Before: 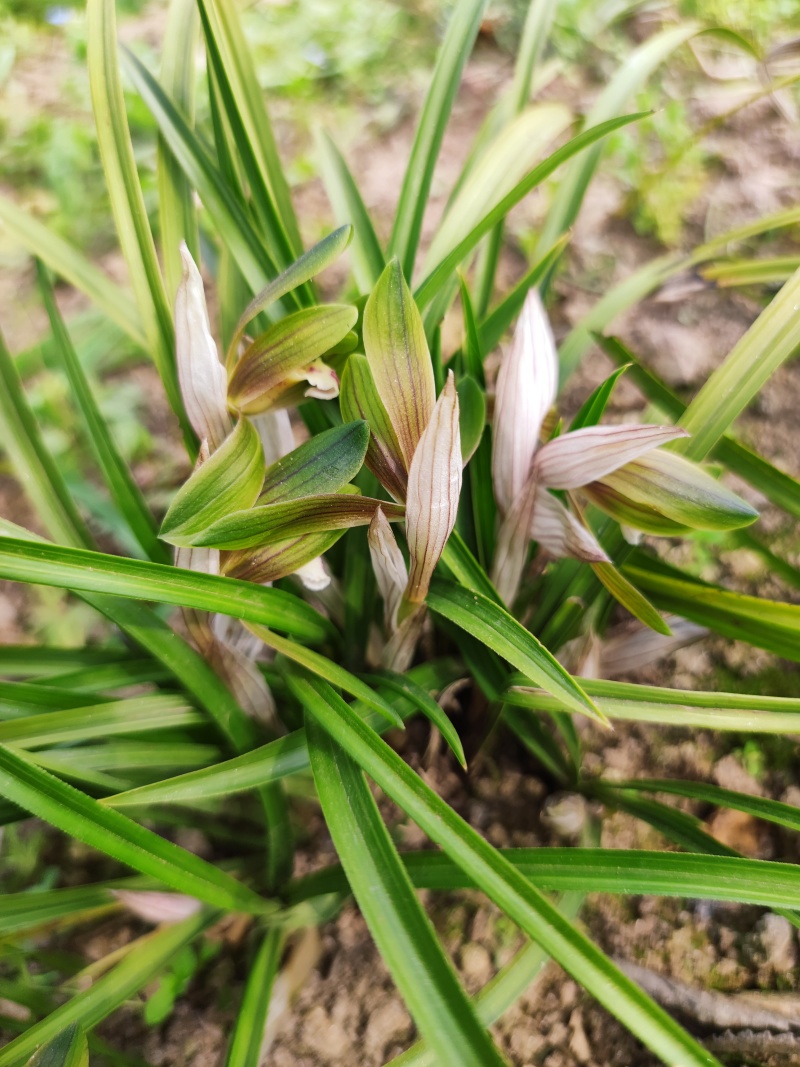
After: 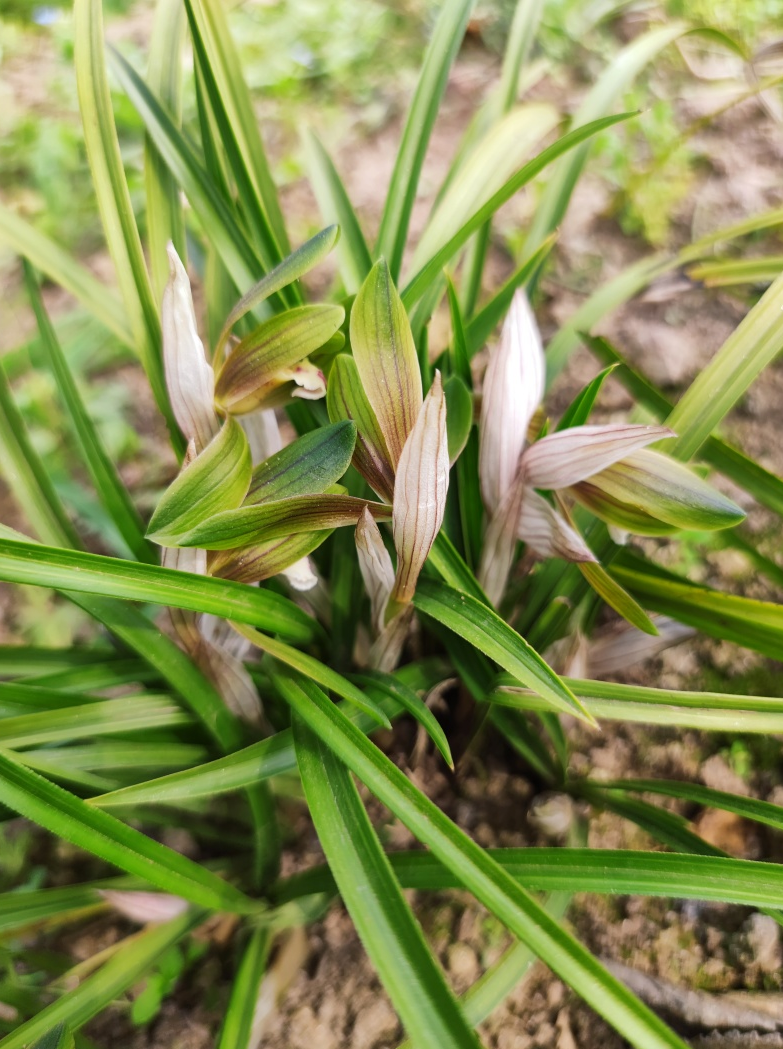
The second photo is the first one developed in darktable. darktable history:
crop: left 1.736%, right 0.286%, bottom 1.642%
